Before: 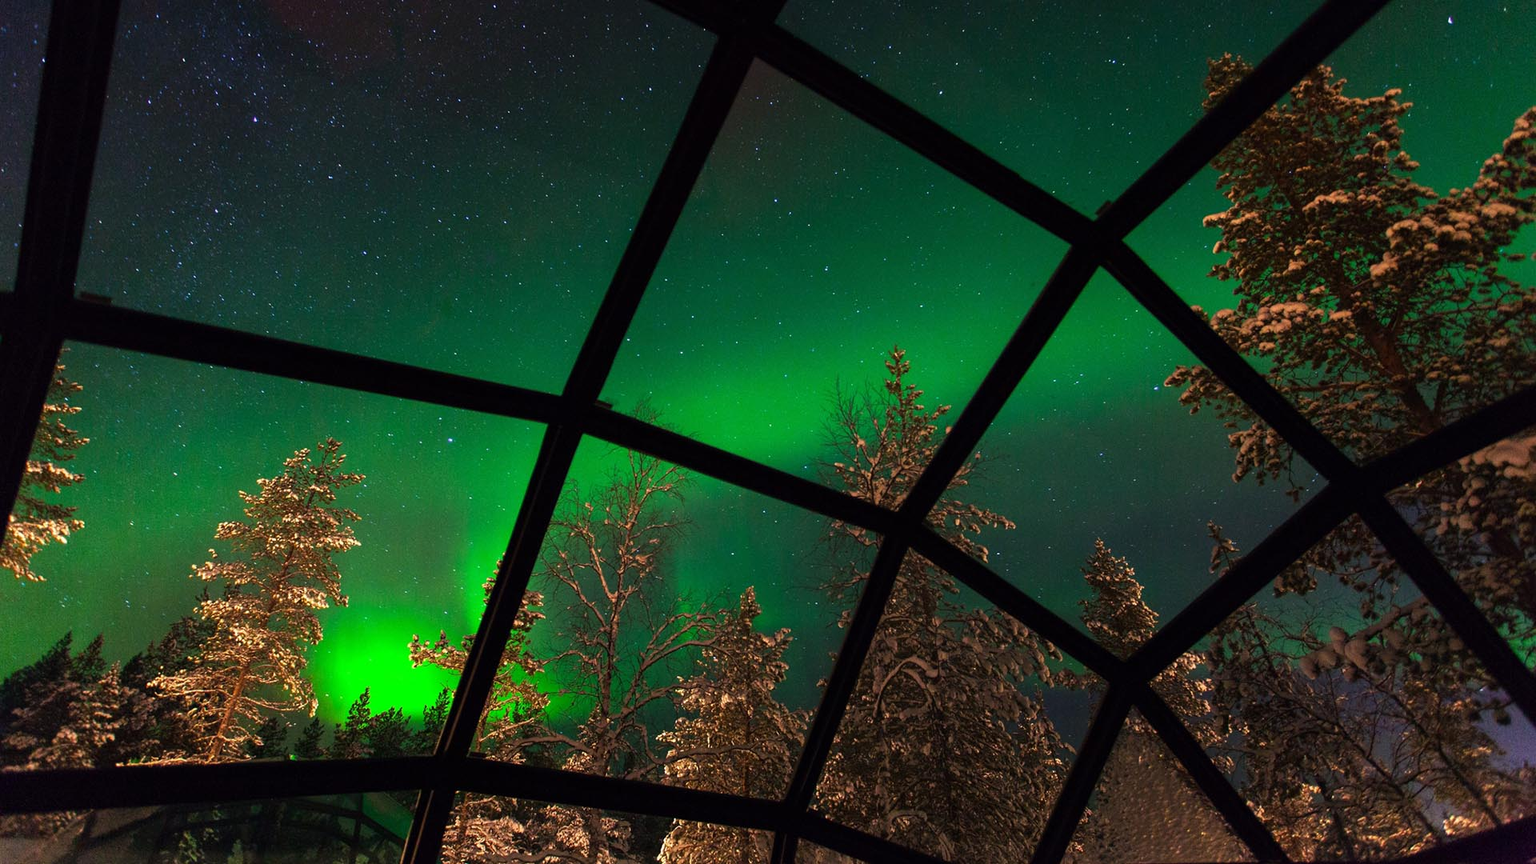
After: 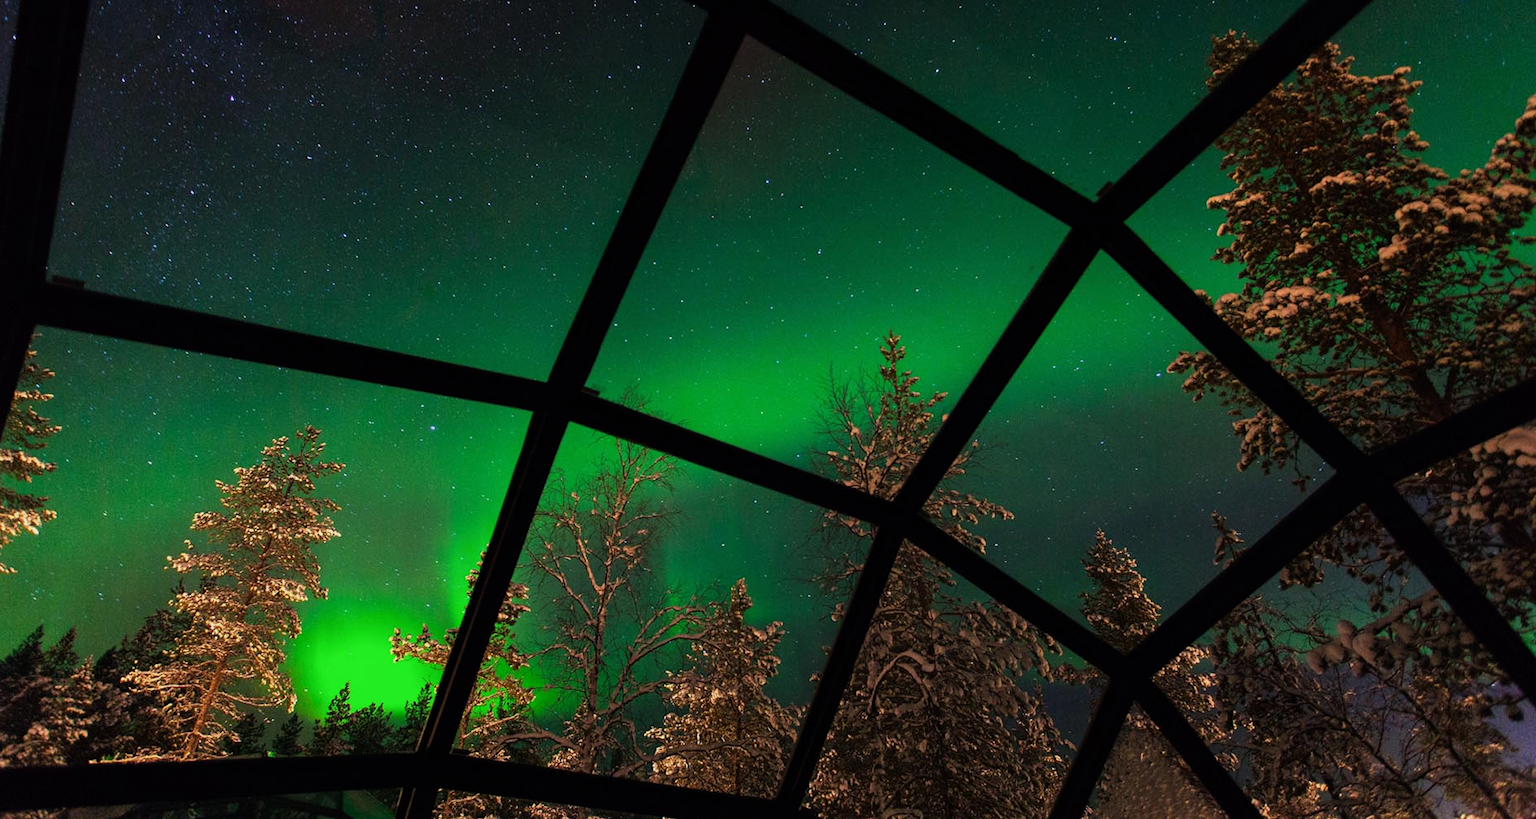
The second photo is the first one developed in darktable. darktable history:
crop: left 1.967%, top 2.78%, right 0.788%, bottom 4.929%
filmic rgb: black relative exposure -11.33 EV, white relative exposure 3.23 EV, hardness 6.81
